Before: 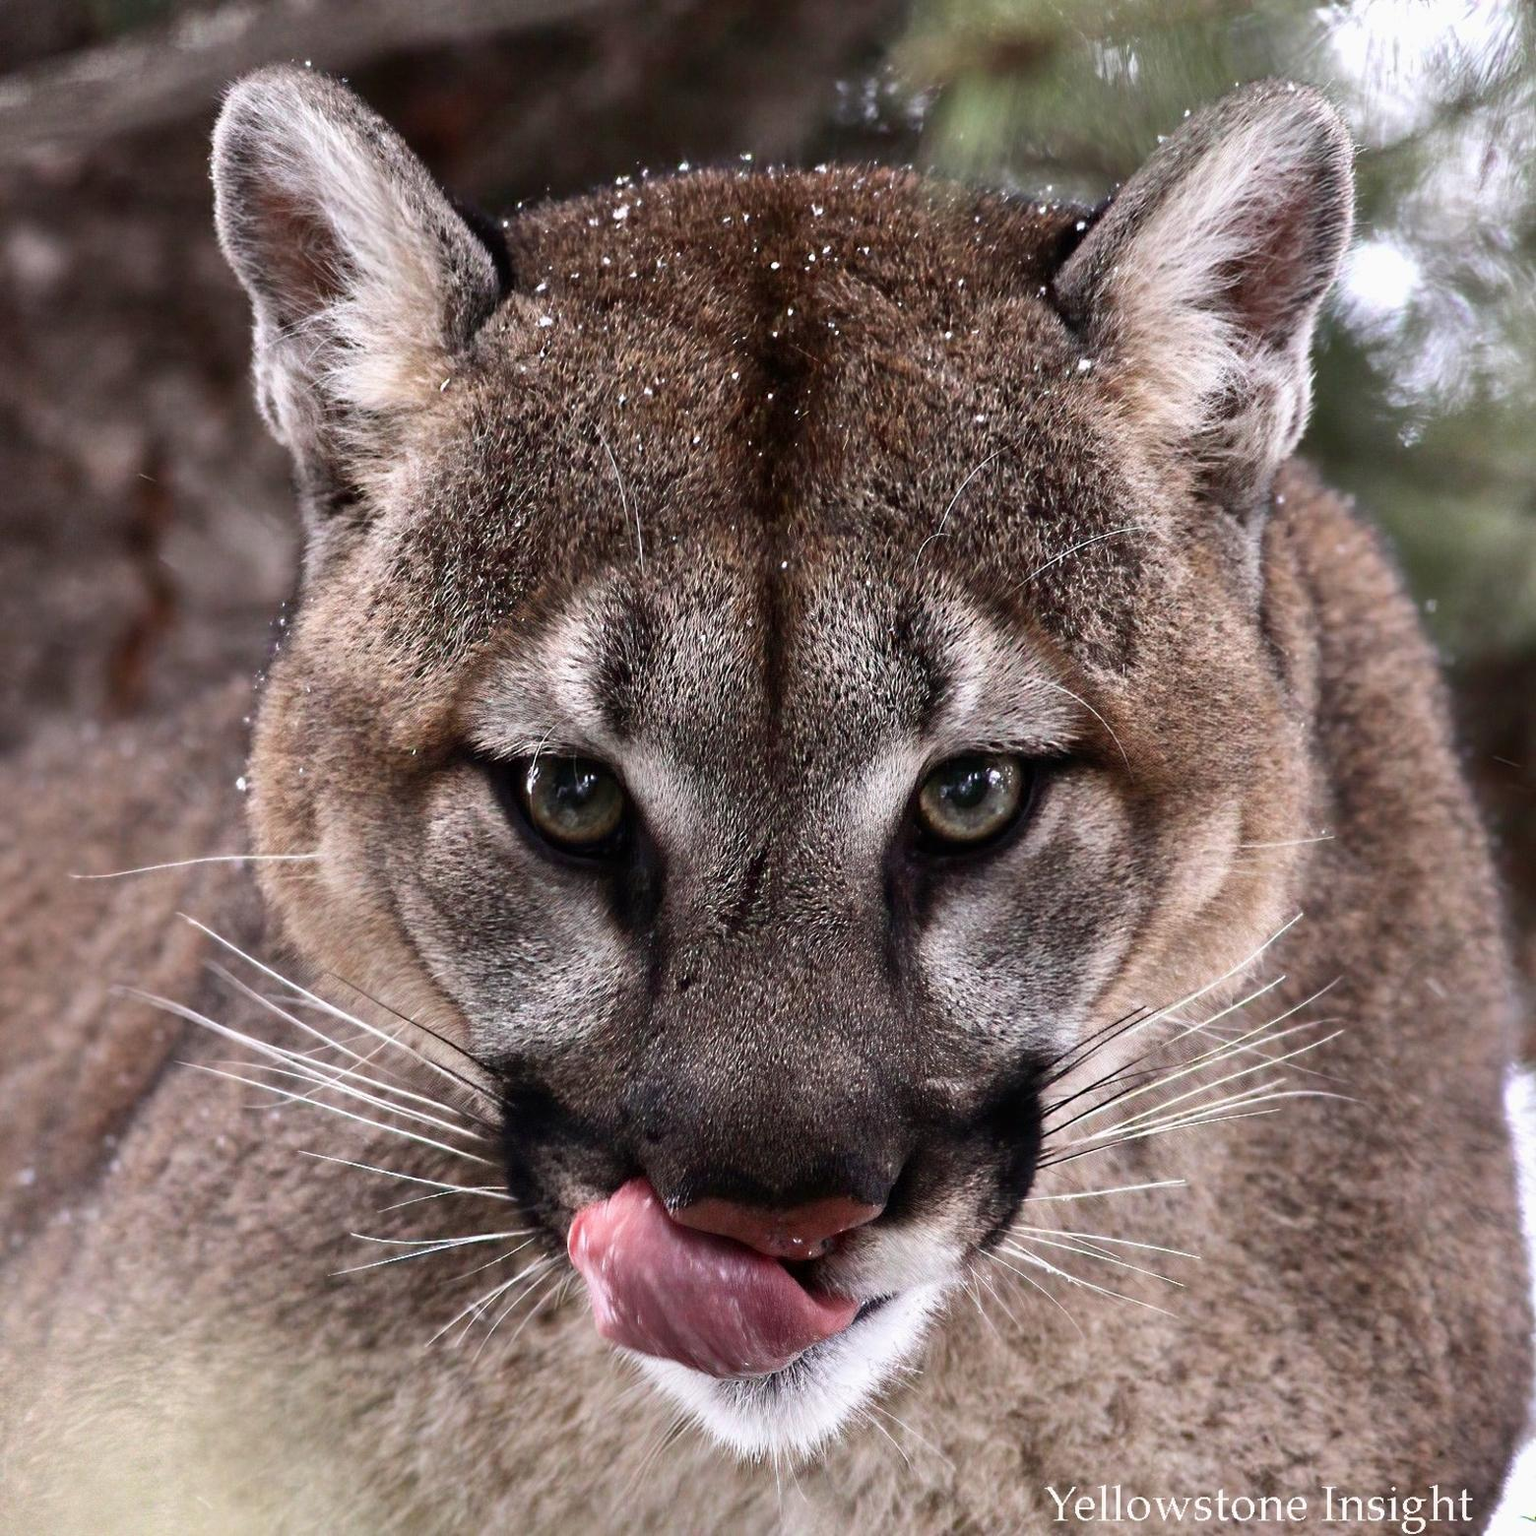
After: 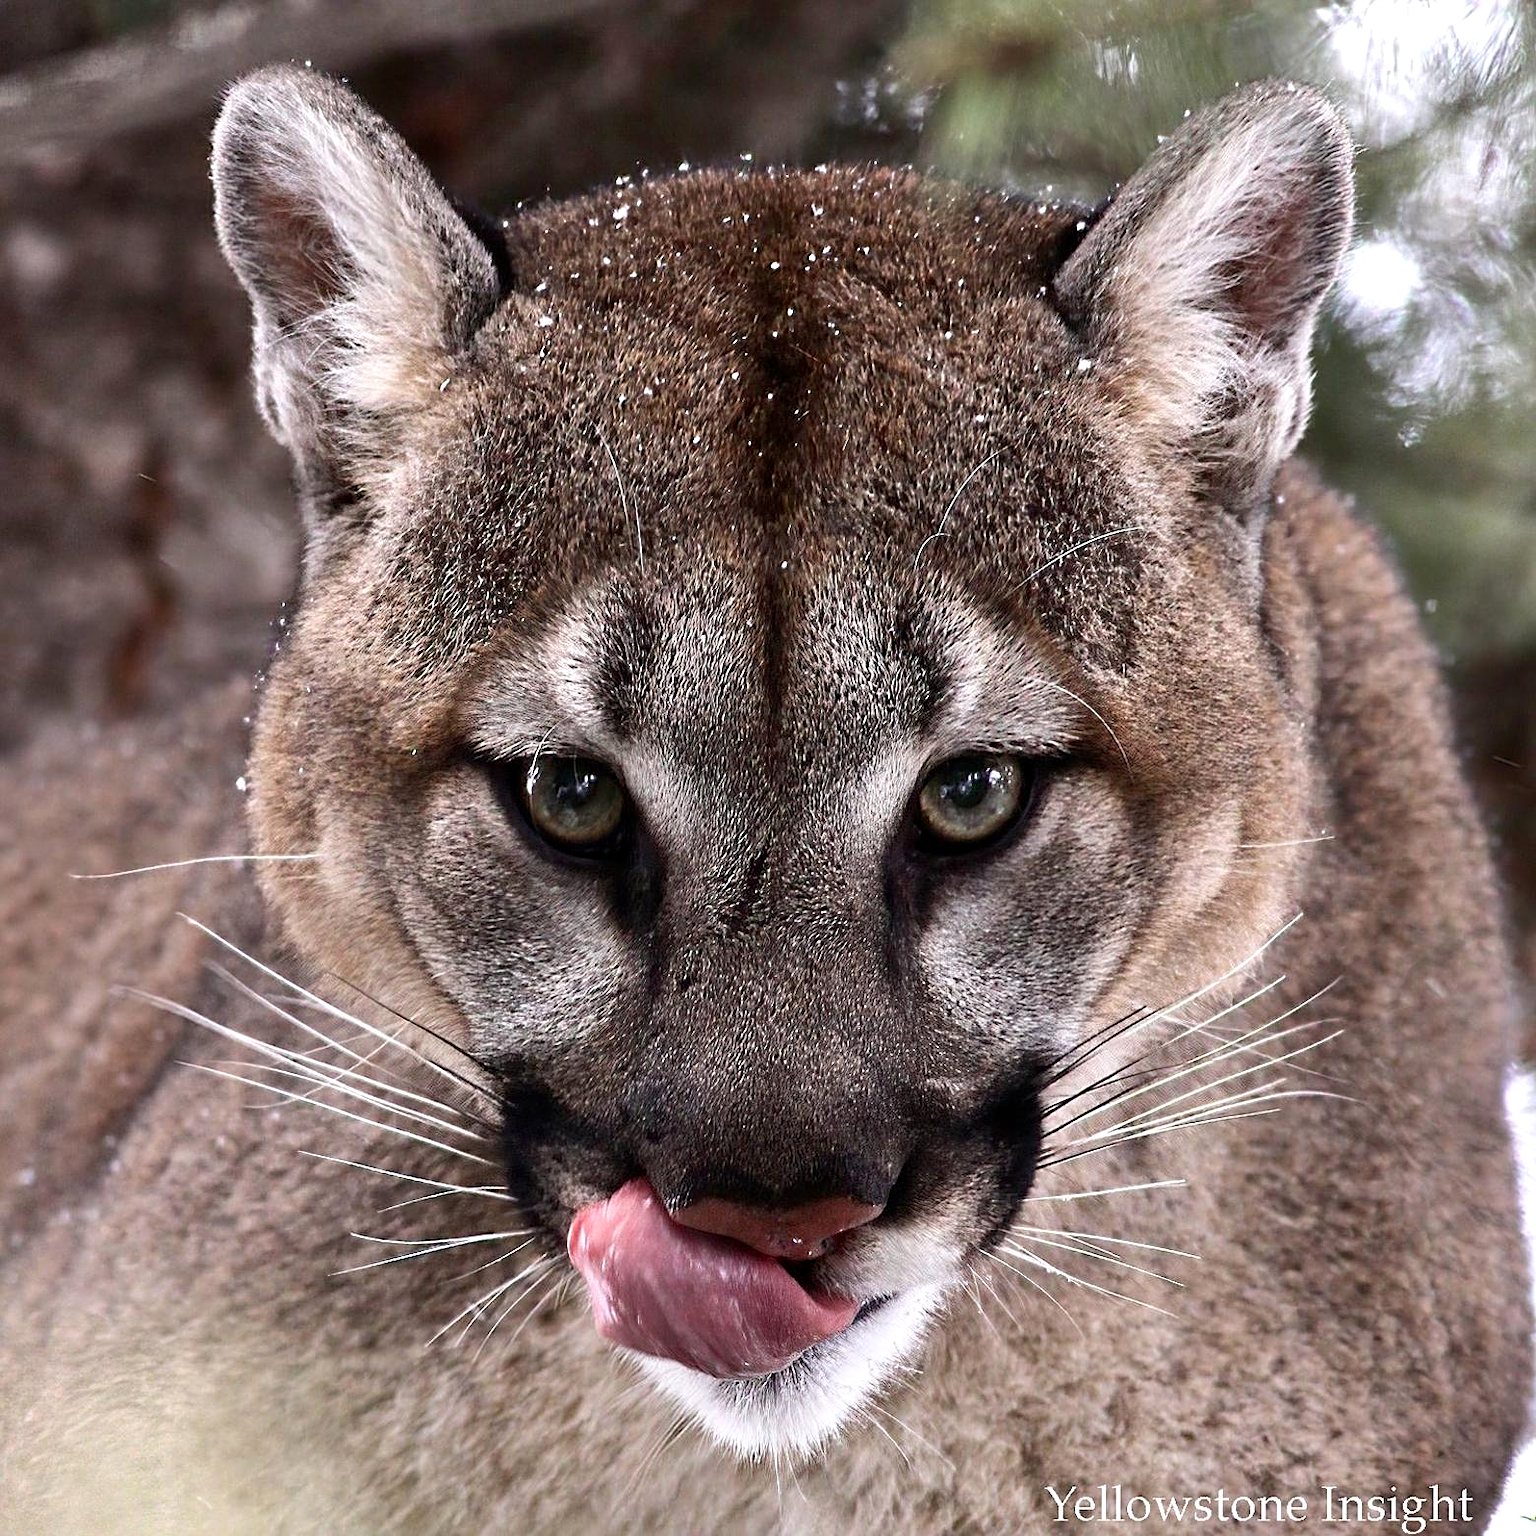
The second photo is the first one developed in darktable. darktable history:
exposure: black level correction 0.001, exposure 0.14 EV, compensate highlight preservation false
sharpen: on, module defaults
